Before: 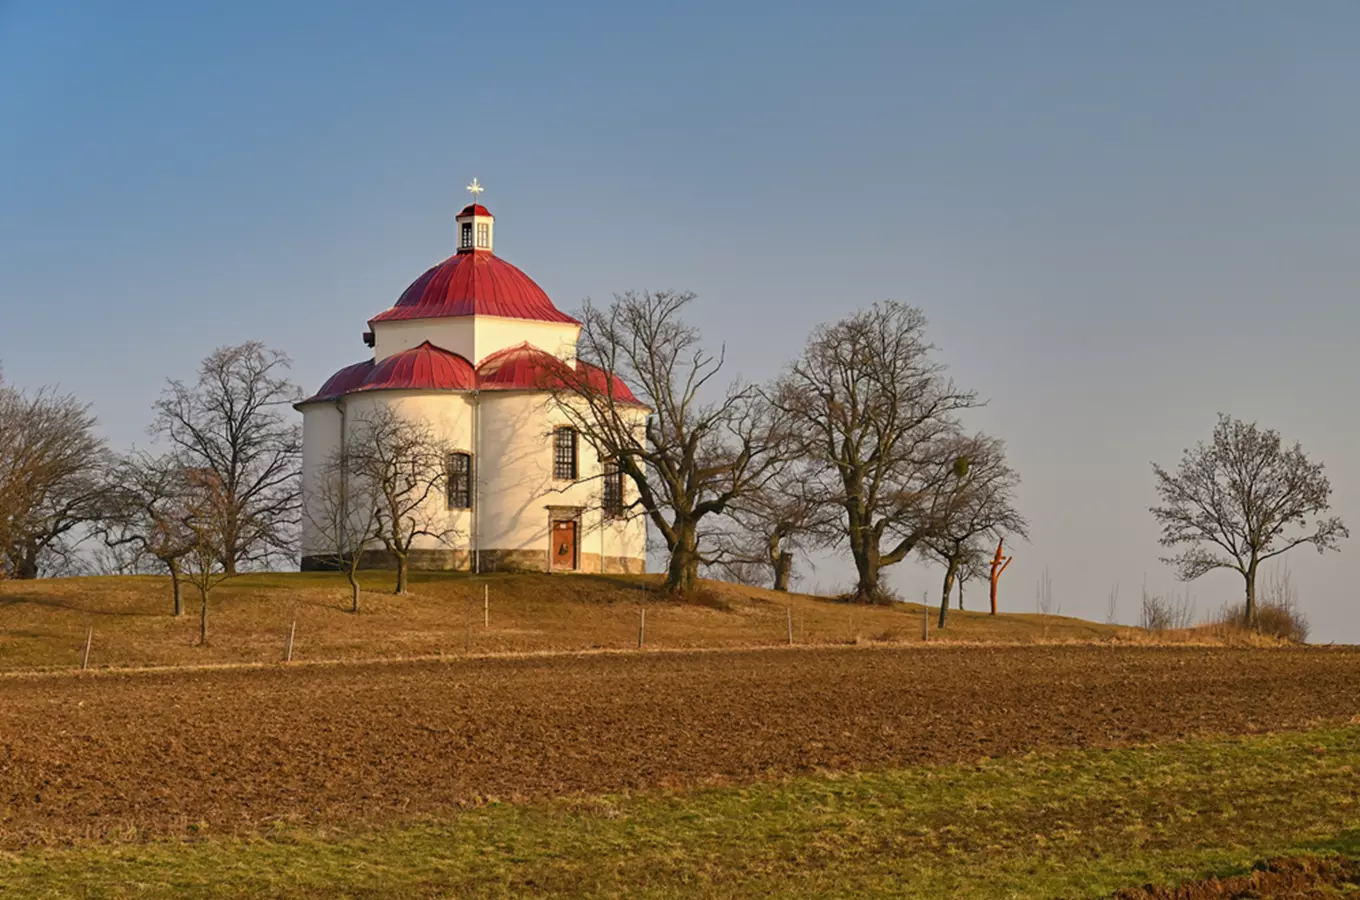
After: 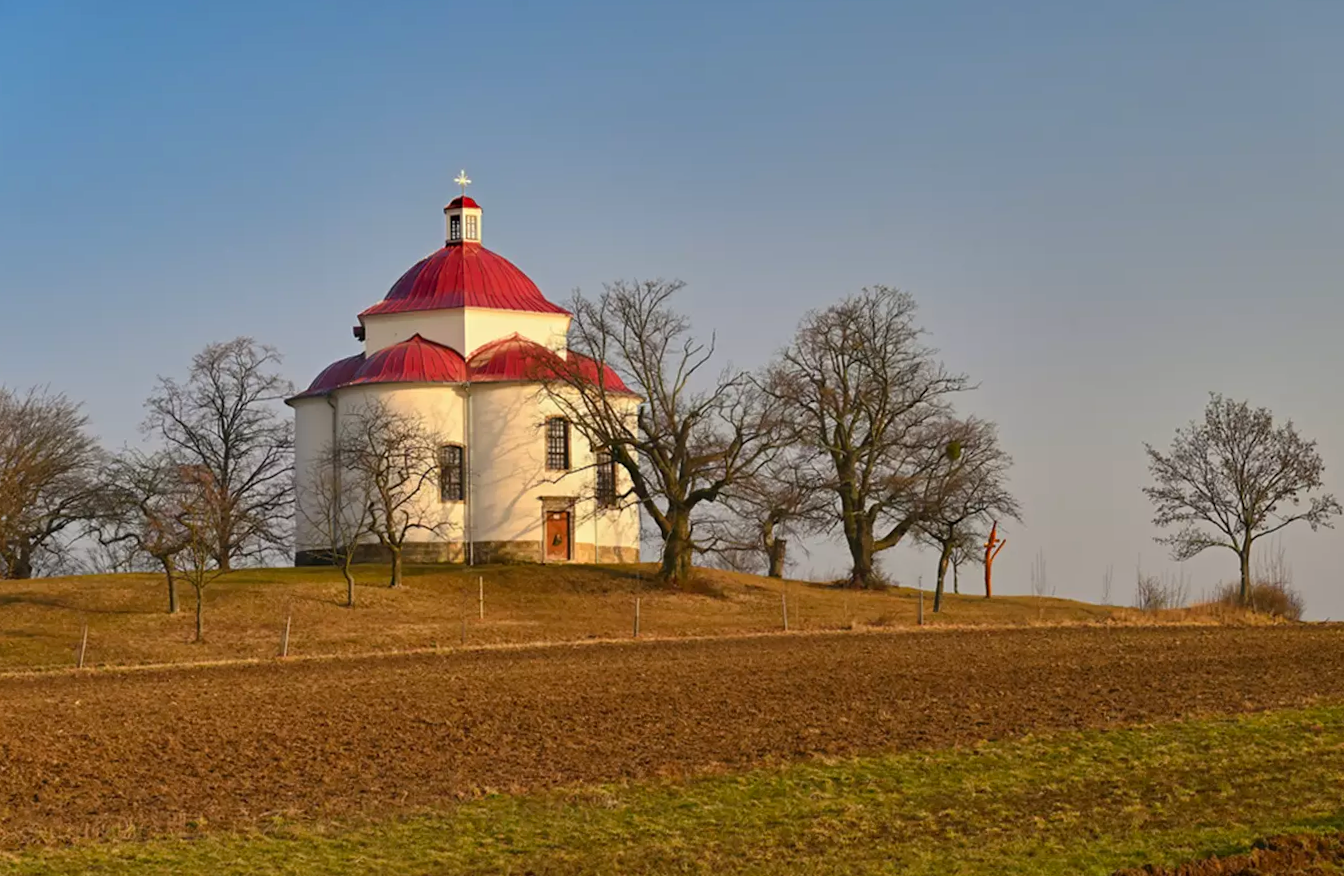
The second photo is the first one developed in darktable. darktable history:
rotate and perspective: rotation -1°, crop left 0.011, crop right 0.989, crop top 0.025, crop bottom 0.975
color correction: saturation 1.11
